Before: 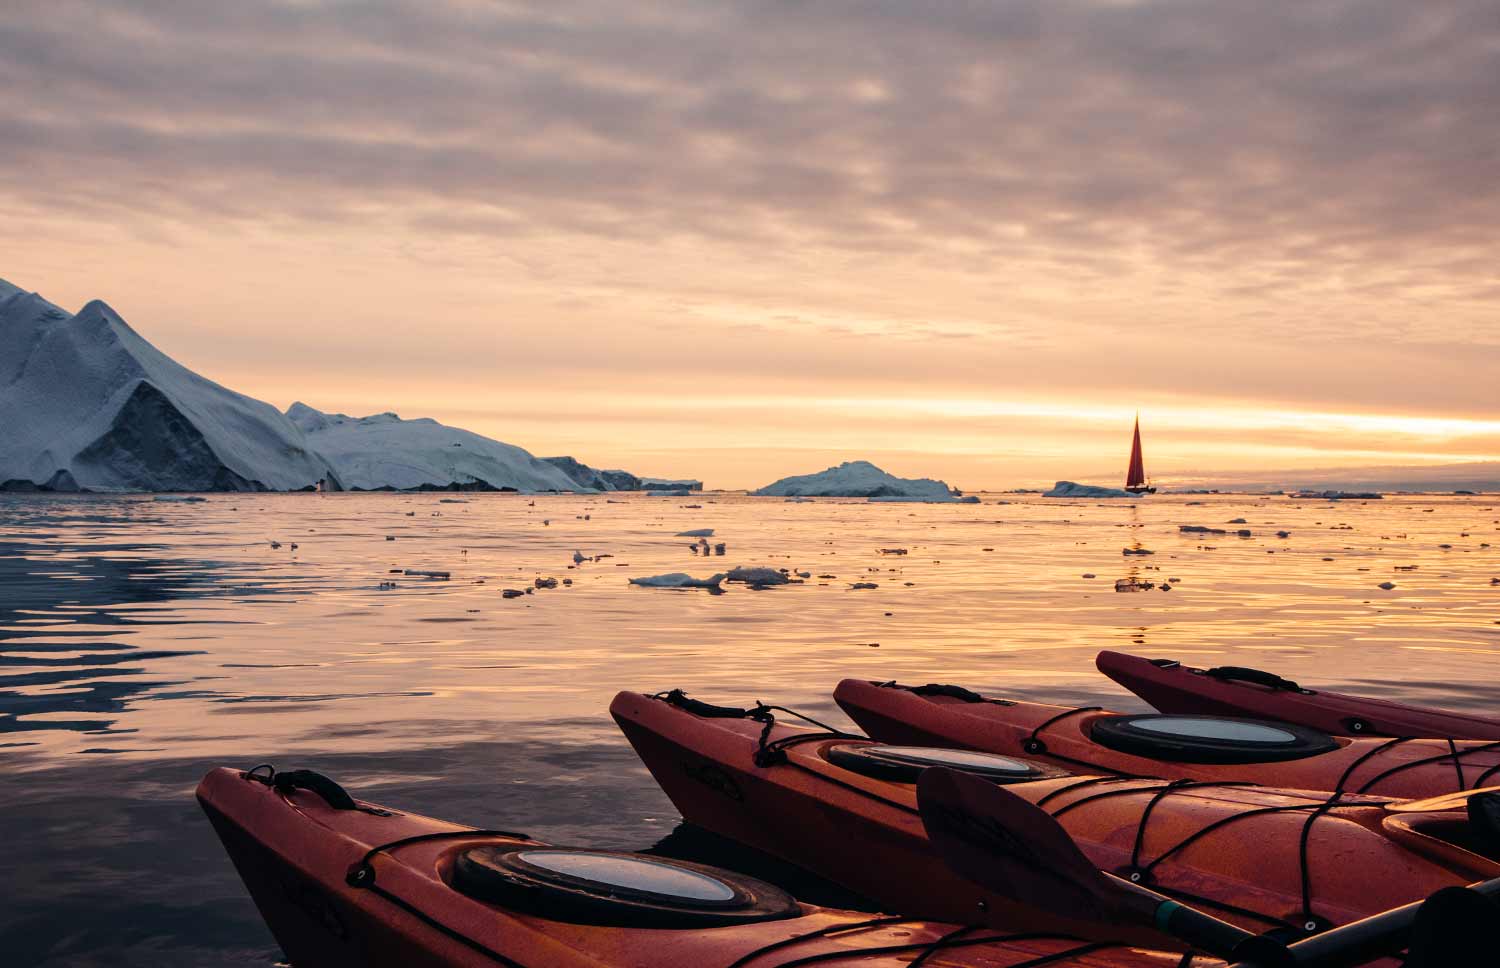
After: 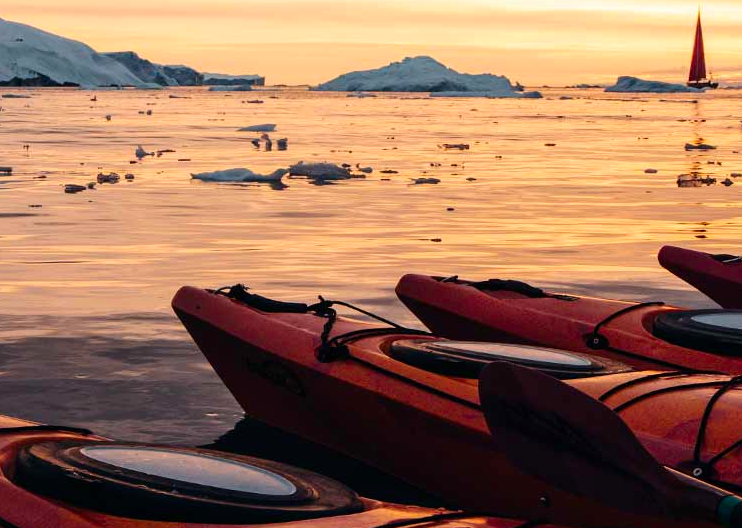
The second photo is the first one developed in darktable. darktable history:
contrast brightness saturation: contrast 0.082, saturation 0.201
crop: left 29.243%, top 41.912%, right 21.23%, bottom 3.488%
